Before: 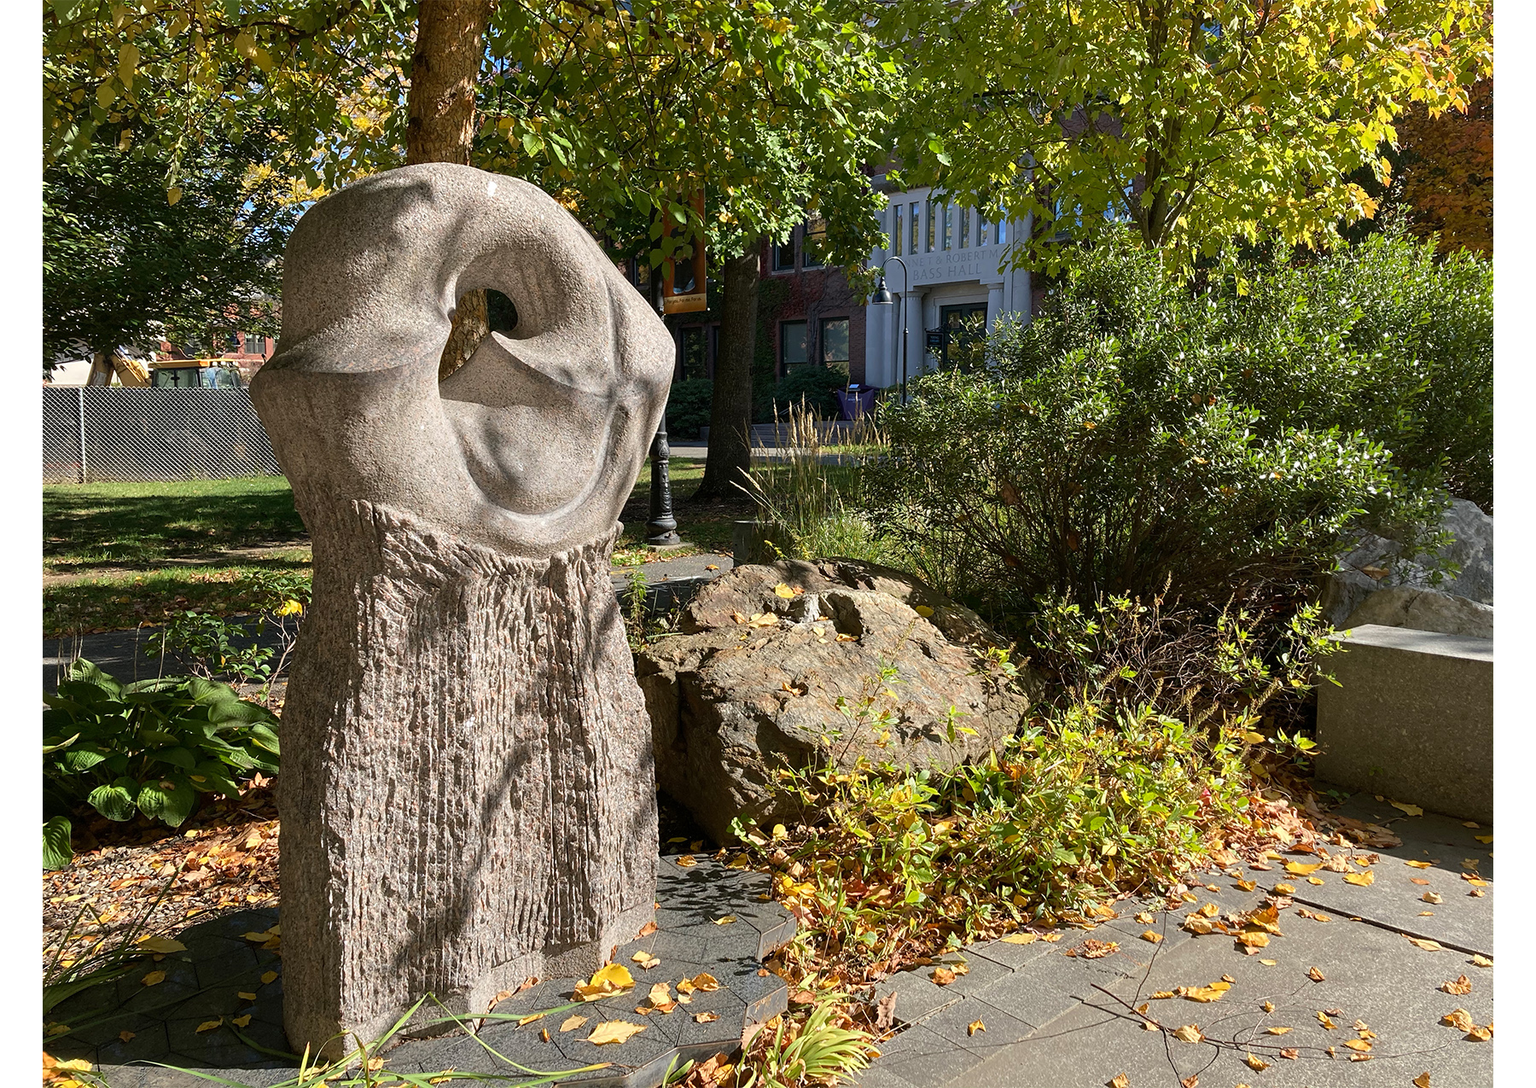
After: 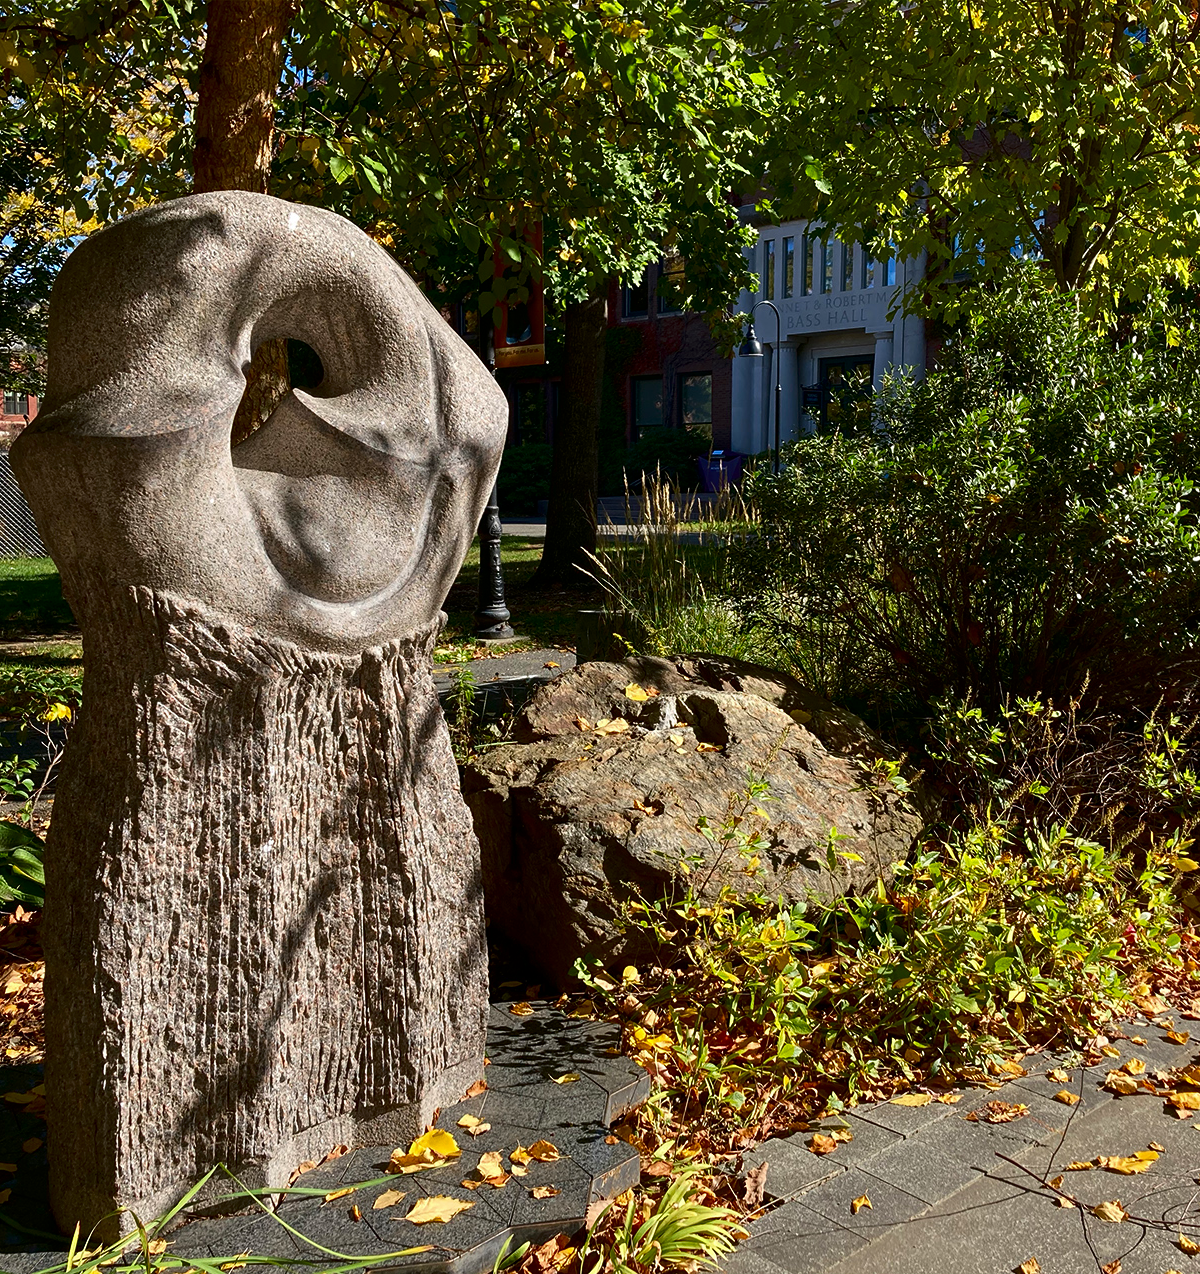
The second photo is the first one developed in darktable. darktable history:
crop and rotate: left 15.754%, right 17.579%
contrast brightness saturation: contrast 0.13, brightness -0.24, saturation 0.14
